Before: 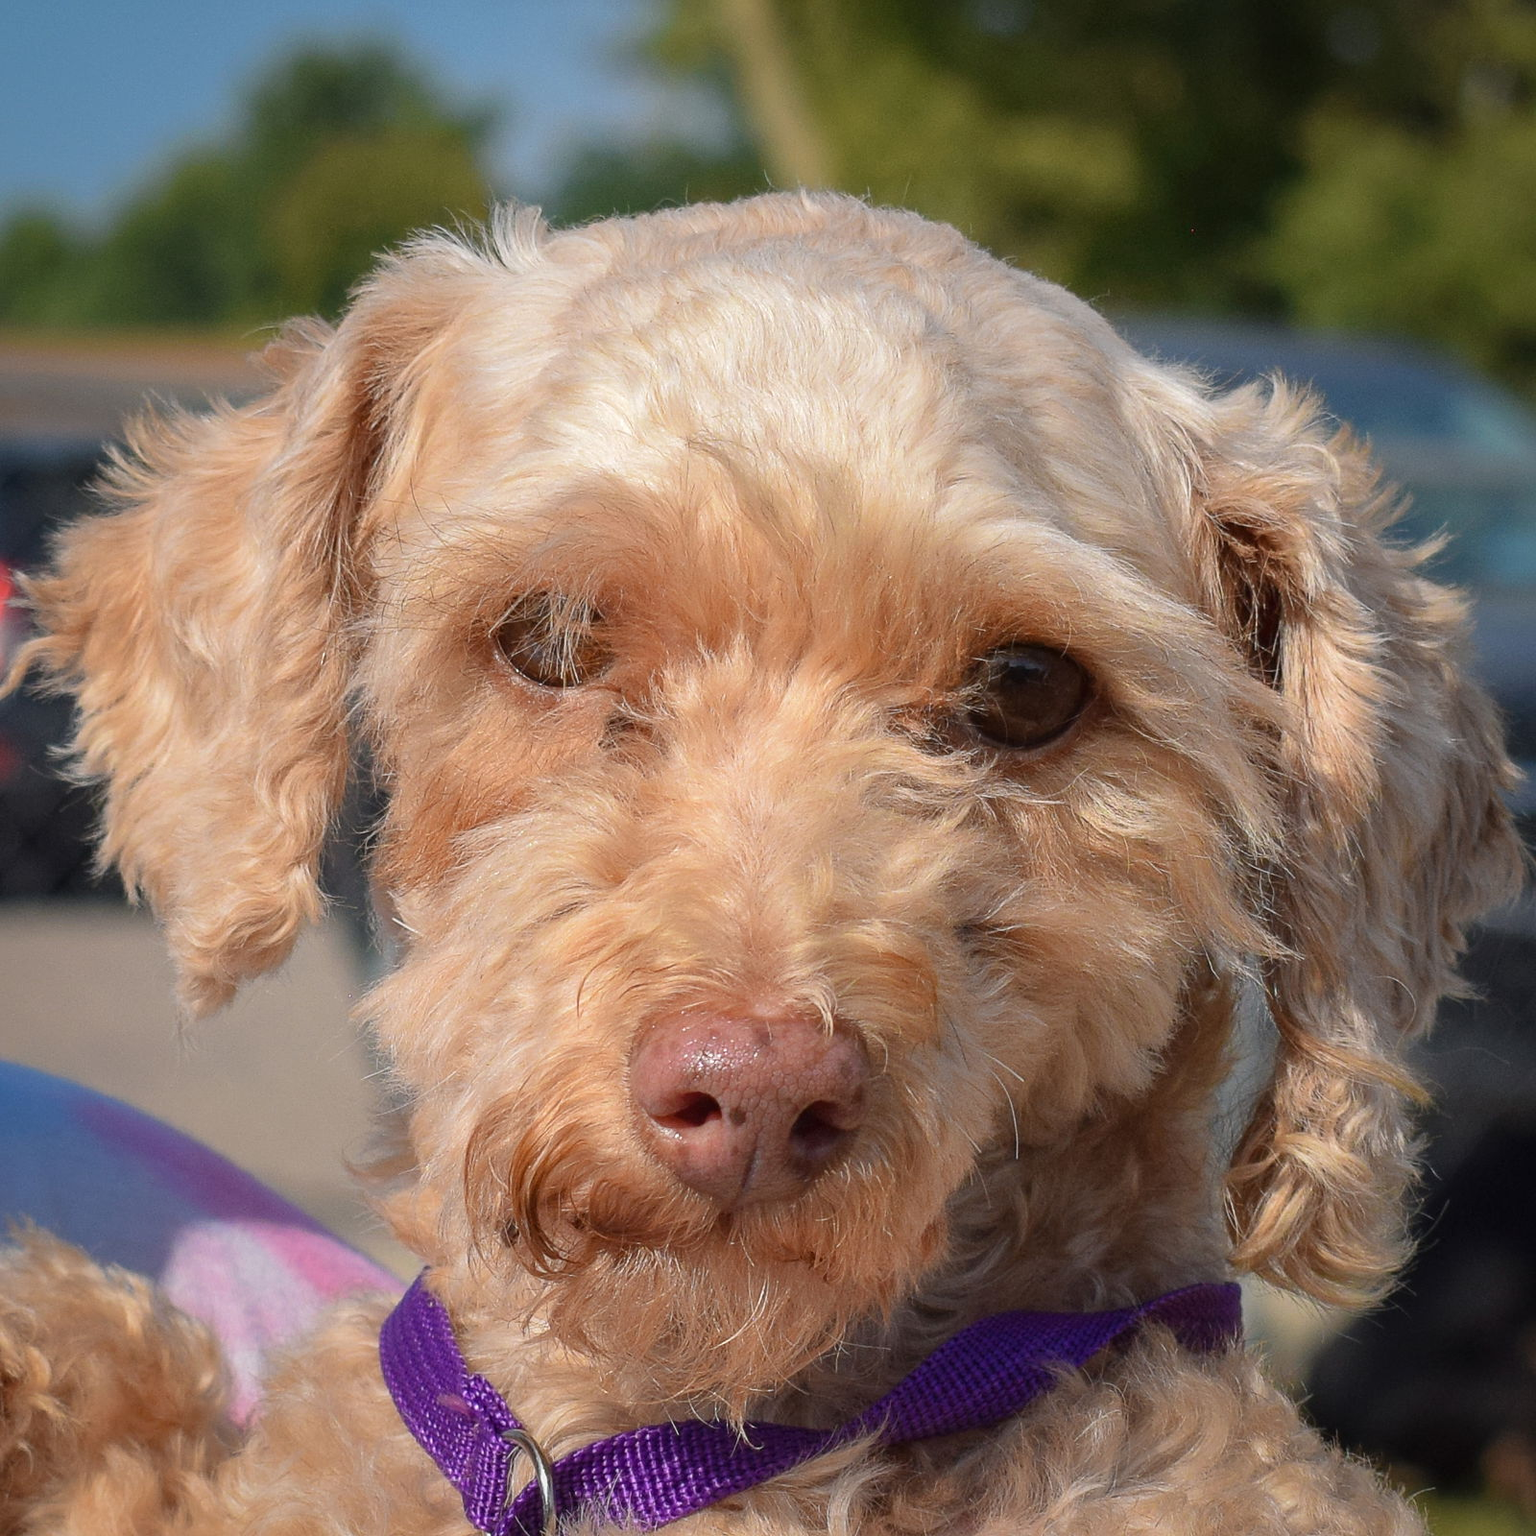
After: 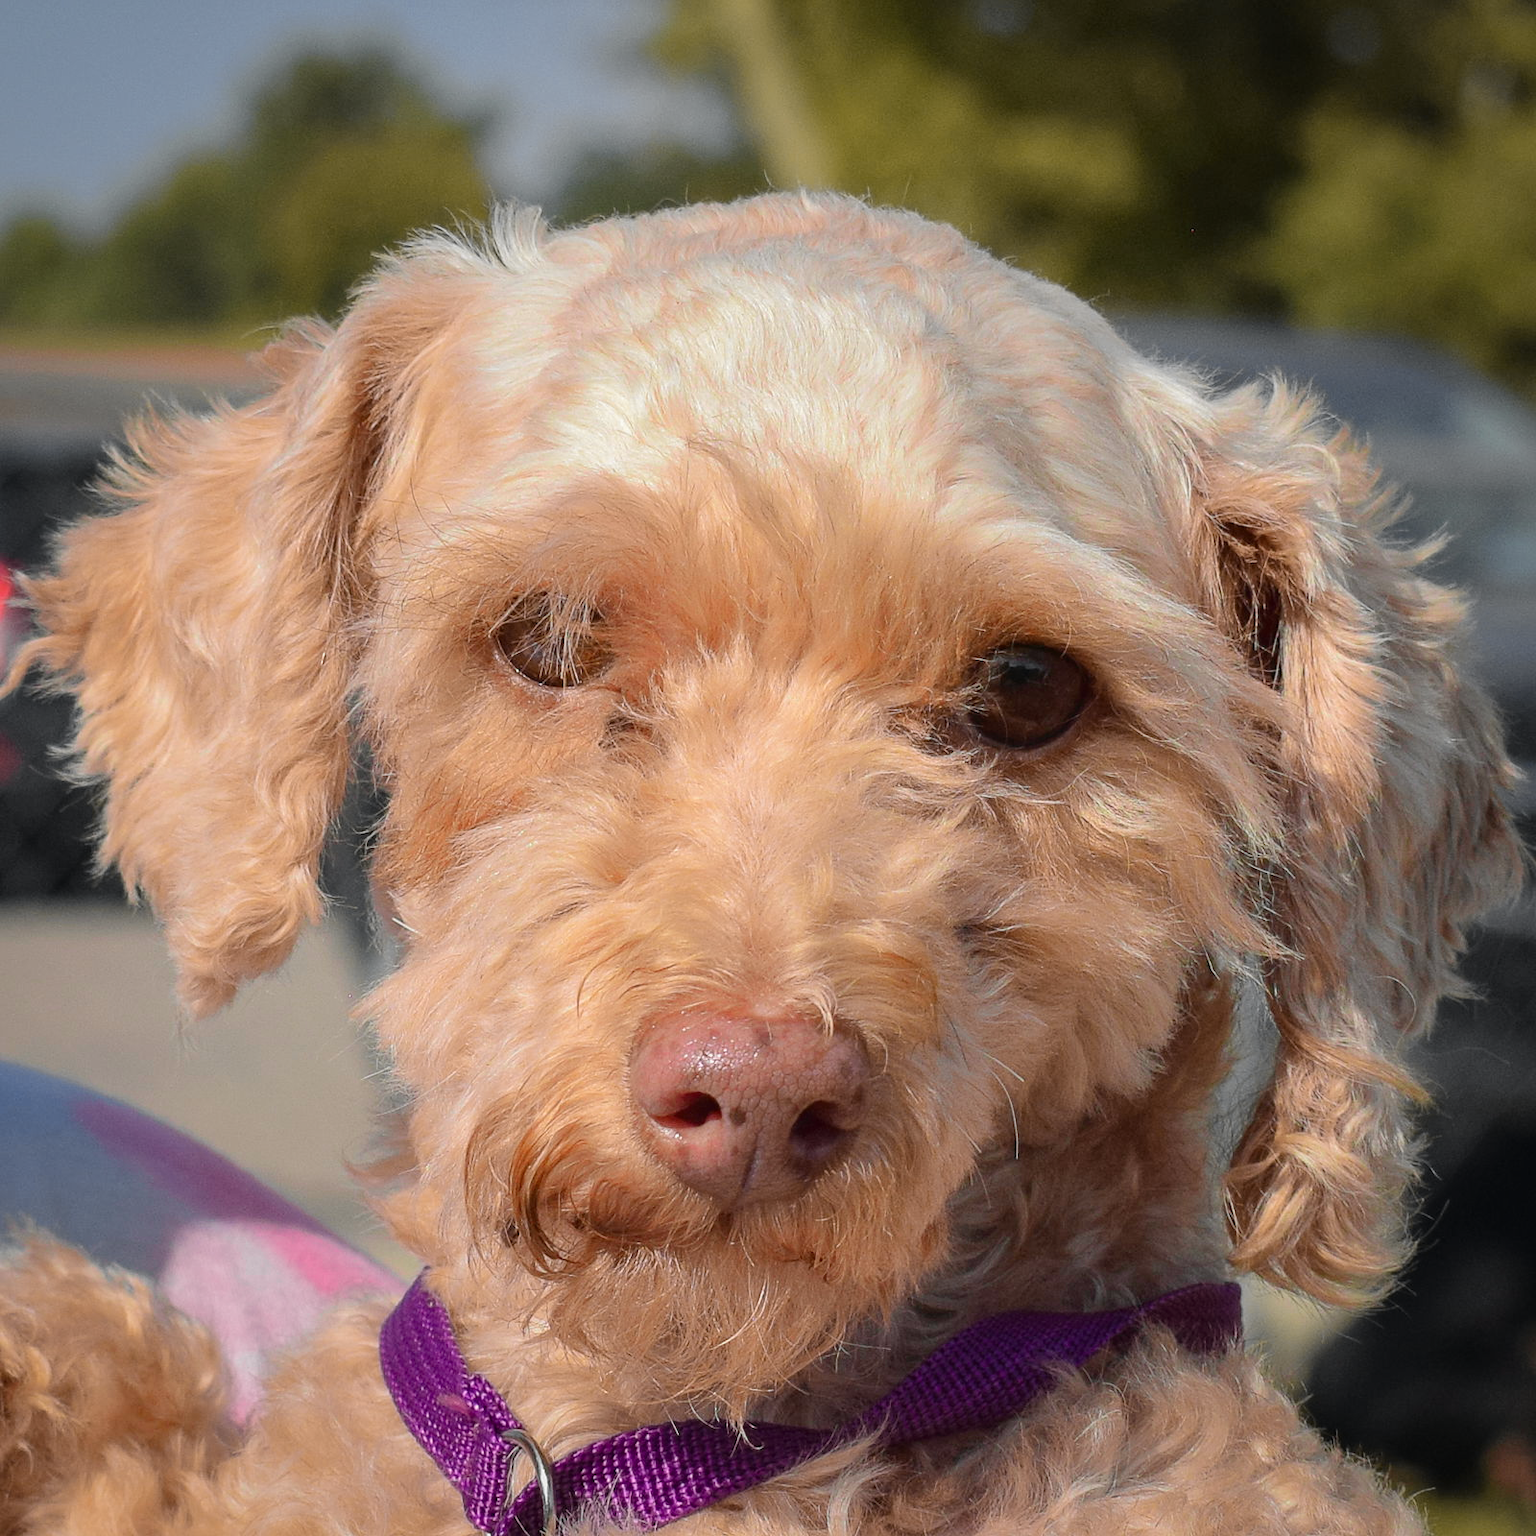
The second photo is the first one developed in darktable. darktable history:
tone curve: curves: ch0 [(0, 0.012) (0.036, 0.035) (0.274, 0.288) (0.504, 0.536) (0.844, 0.84) (1, 0.983)]; ch1 [(0, 0) (0.389, 0.403) (0.462, 0.486) (0.499, 0.498) (0.511, 0.502) (0.536, 0.547) (0.579, 0.578) (0.626, 0.645) (0.749, 0.781) (1, 1)]; ch2 [(0, 0) (0.457, 0.486) (0.5, 0.5) (0.557, 0.561) (0.614, 0.622) (0.704, 0.732) (1, 1)], color space Lab, independent channels, preserve colors none
